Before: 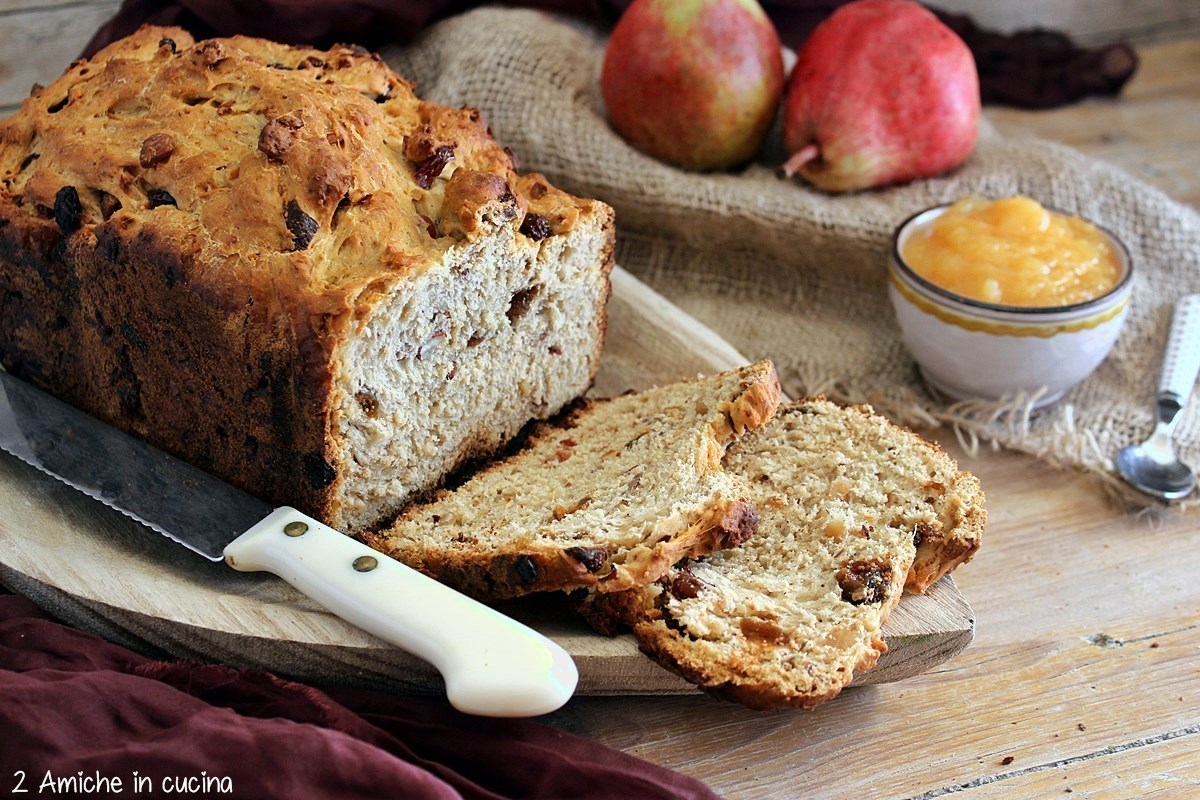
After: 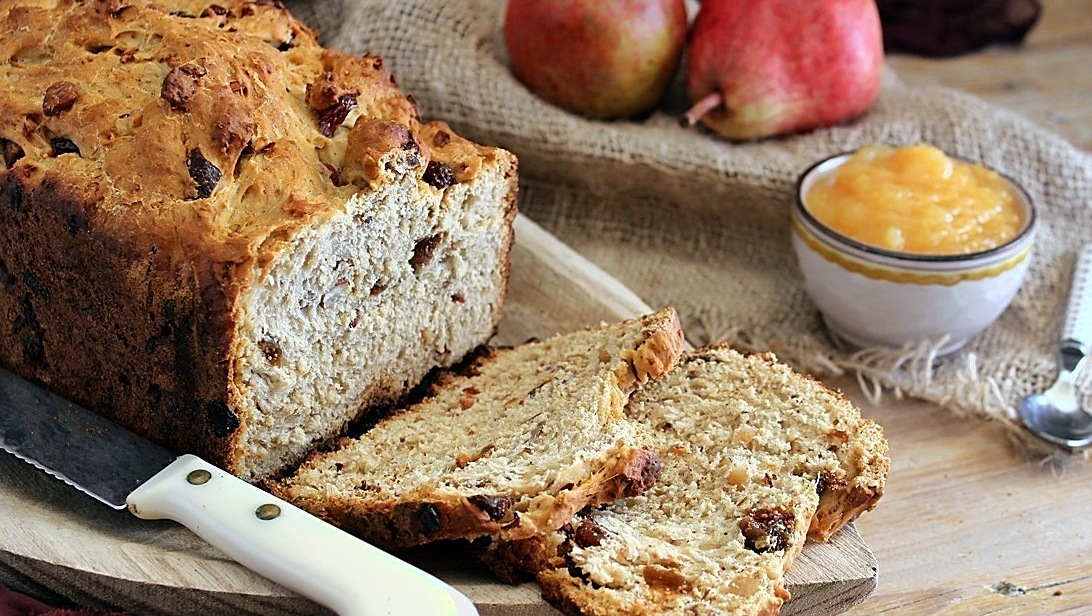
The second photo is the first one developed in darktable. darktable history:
sharpen: radius 1.864, amount 0.398, threshold 1.271
crop: left 8.155%, top 6.611%, bottom 15.385%
